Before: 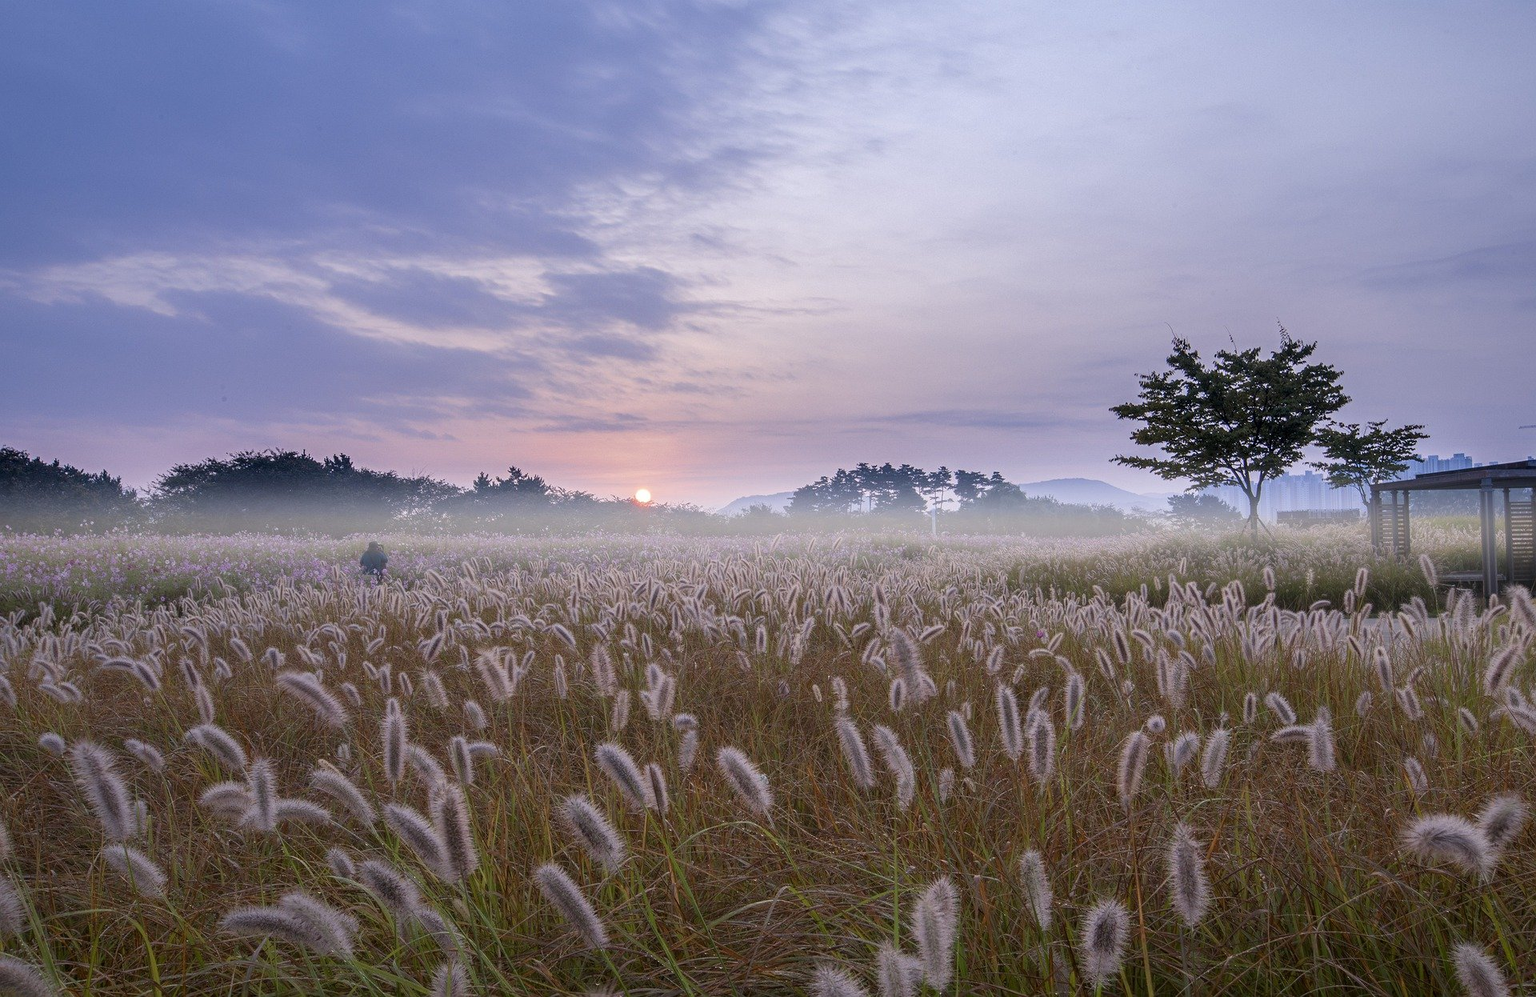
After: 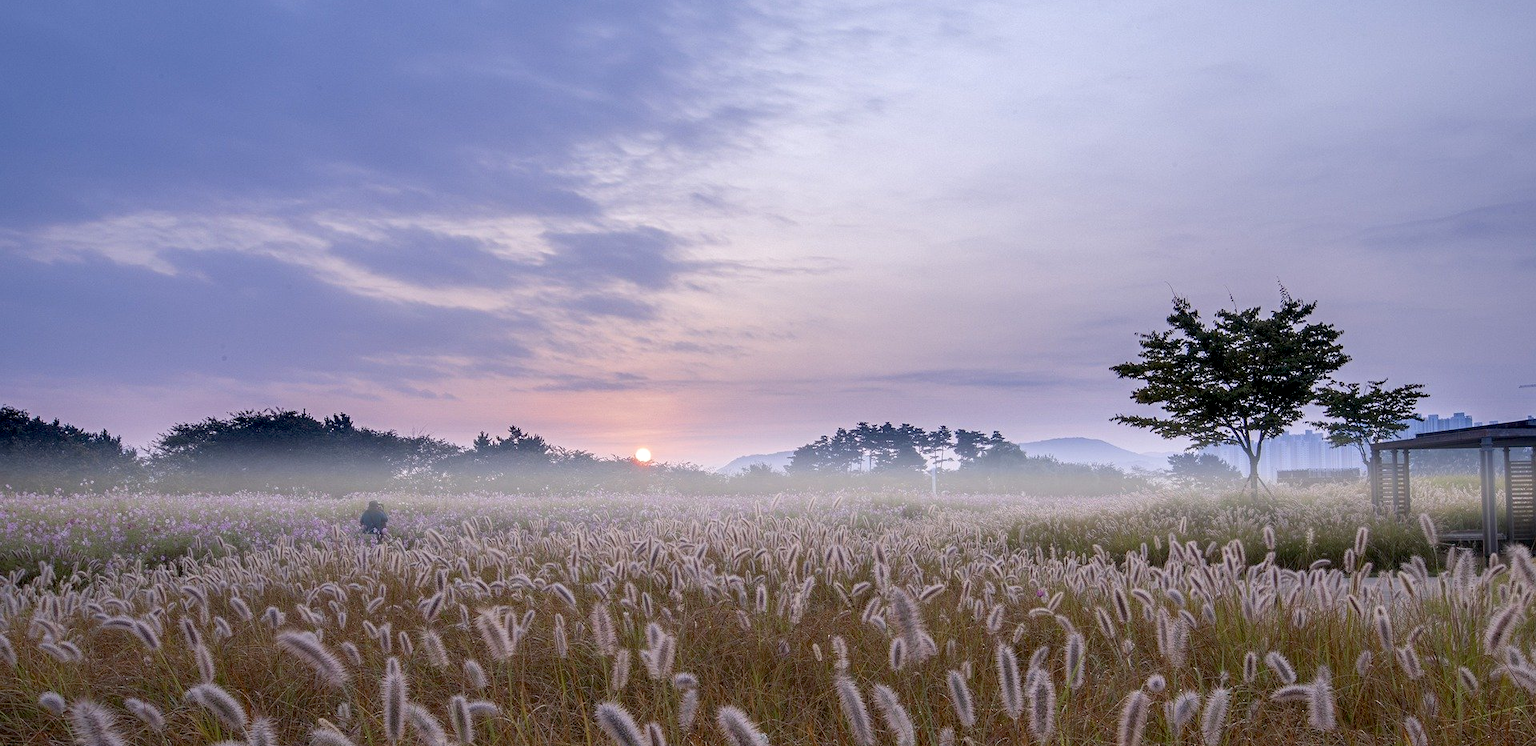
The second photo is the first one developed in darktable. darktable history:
crop: top 4.097%, bottom 20.984%
exposure: black level correction 0.009, exposure 0.108 EV, compensate highlight preservation false
